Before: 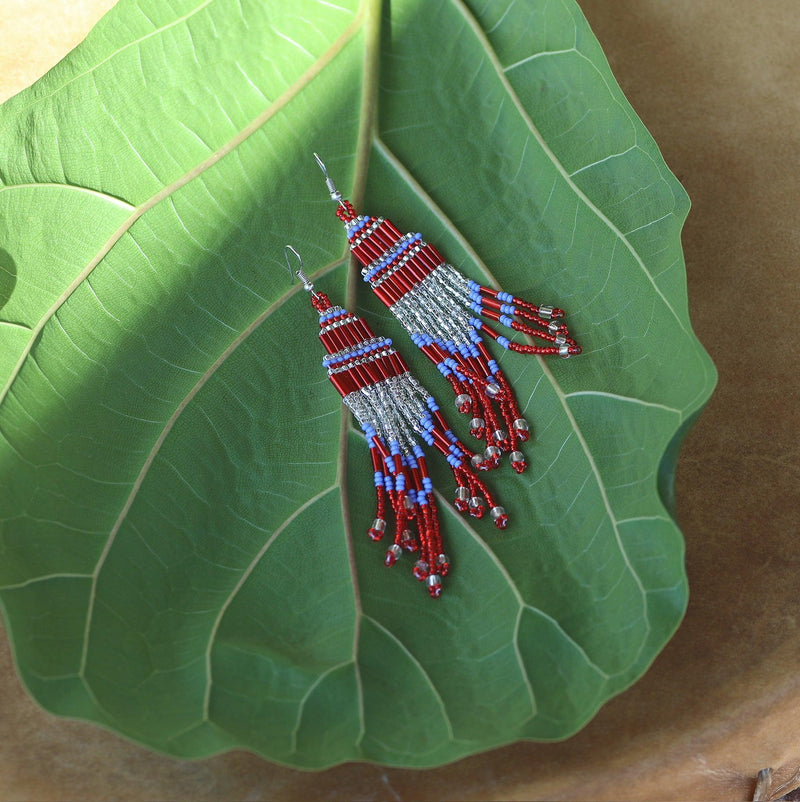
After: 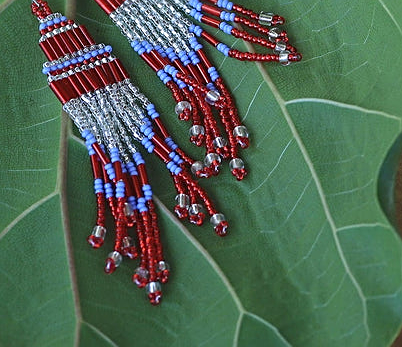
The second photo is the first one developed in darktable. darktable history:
sharpen: on, module defaults
crop: left 35.03%, top 36.625%, right 14.663%, bottom 20.057%
white balance: red 0.967, blue 1.049
